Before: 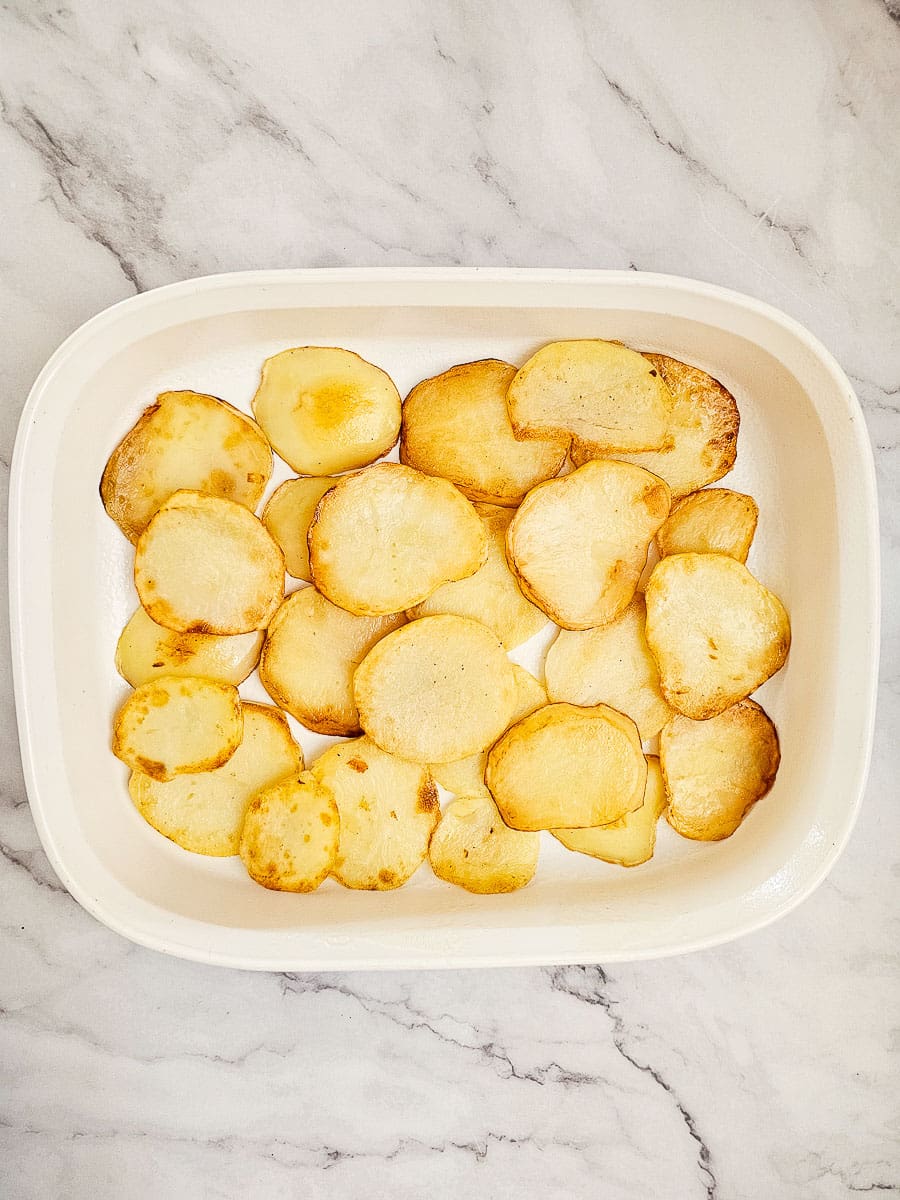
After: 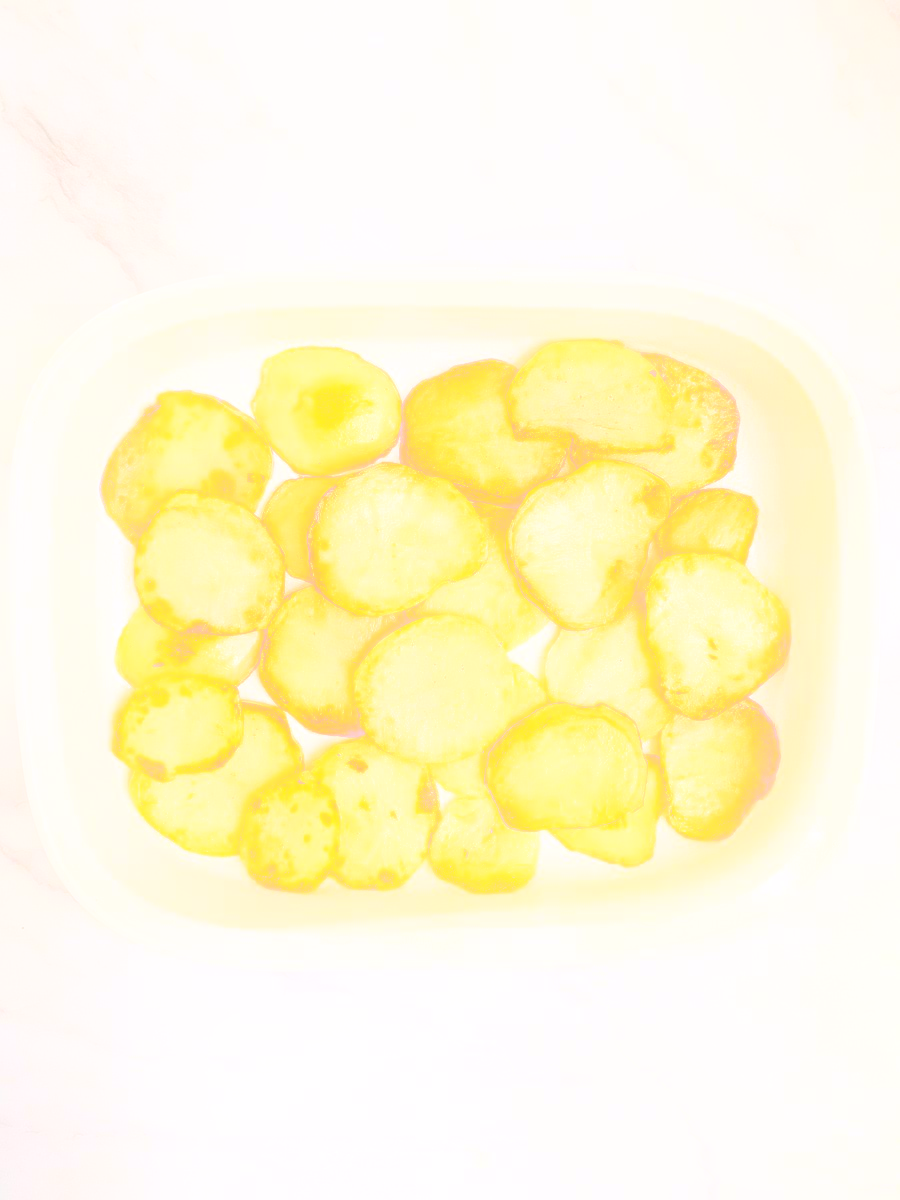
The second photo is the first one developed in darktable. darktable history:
shadows and highlights: shadows 25, white point adjustment -3, highlights -30
bloom: threshold 82.5%, strength 16.25%
tone equalizer: -8 EV -0.417 EV, -7 EV -0.389 EV, -6 EV -0.333 EV, -5 EV -0.222 EV, -3 EV 0.222 EV, -2 EV 0.333 EV, -1 EV 0.389 EV, +0 EV 0.417 EV, edges refinement/feathering 500, mask exposure compensation -1.57 EV, preserve details no
white balance: red 1.009, blue 1.027
